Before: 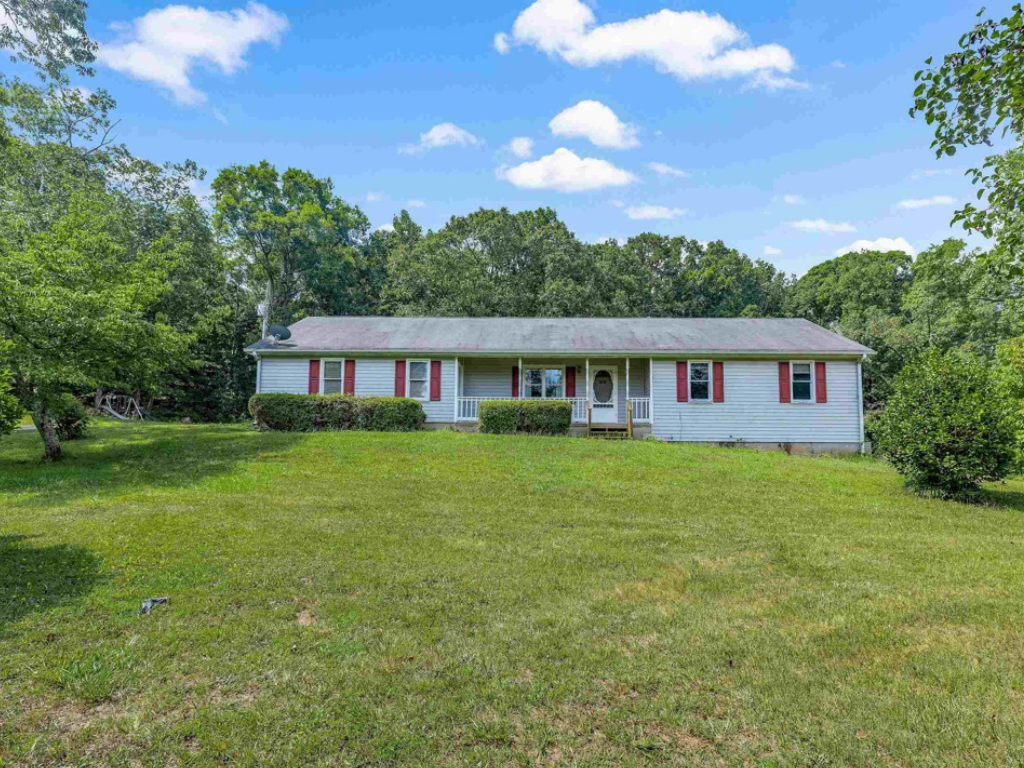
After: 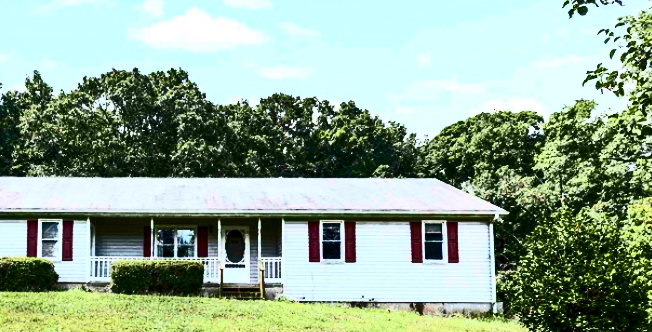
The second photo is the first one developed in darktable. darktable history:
crop: left 36.005%, top 18.293%, right 0.31%, bottom 38.444%
contrast brightness saturation: contrast 0.93, brightness 0.2
exposure: black level correction 0.006, exposure -0.226 EV, compensate highlight preservation false
tone equalizer: -8 EV -0.417 EV, -7 EV -0.389 EV, -6 EV -0.333 EV, -5 EV -0.222 EV, -3 EV 0.222 EV, -2 EV 0.333 EV, -1 EV 0.389 EV, +0 EV 0.417 EV, edges refinement/feathering 500, mask exposure compensation -1.57 EV, preserve details no
